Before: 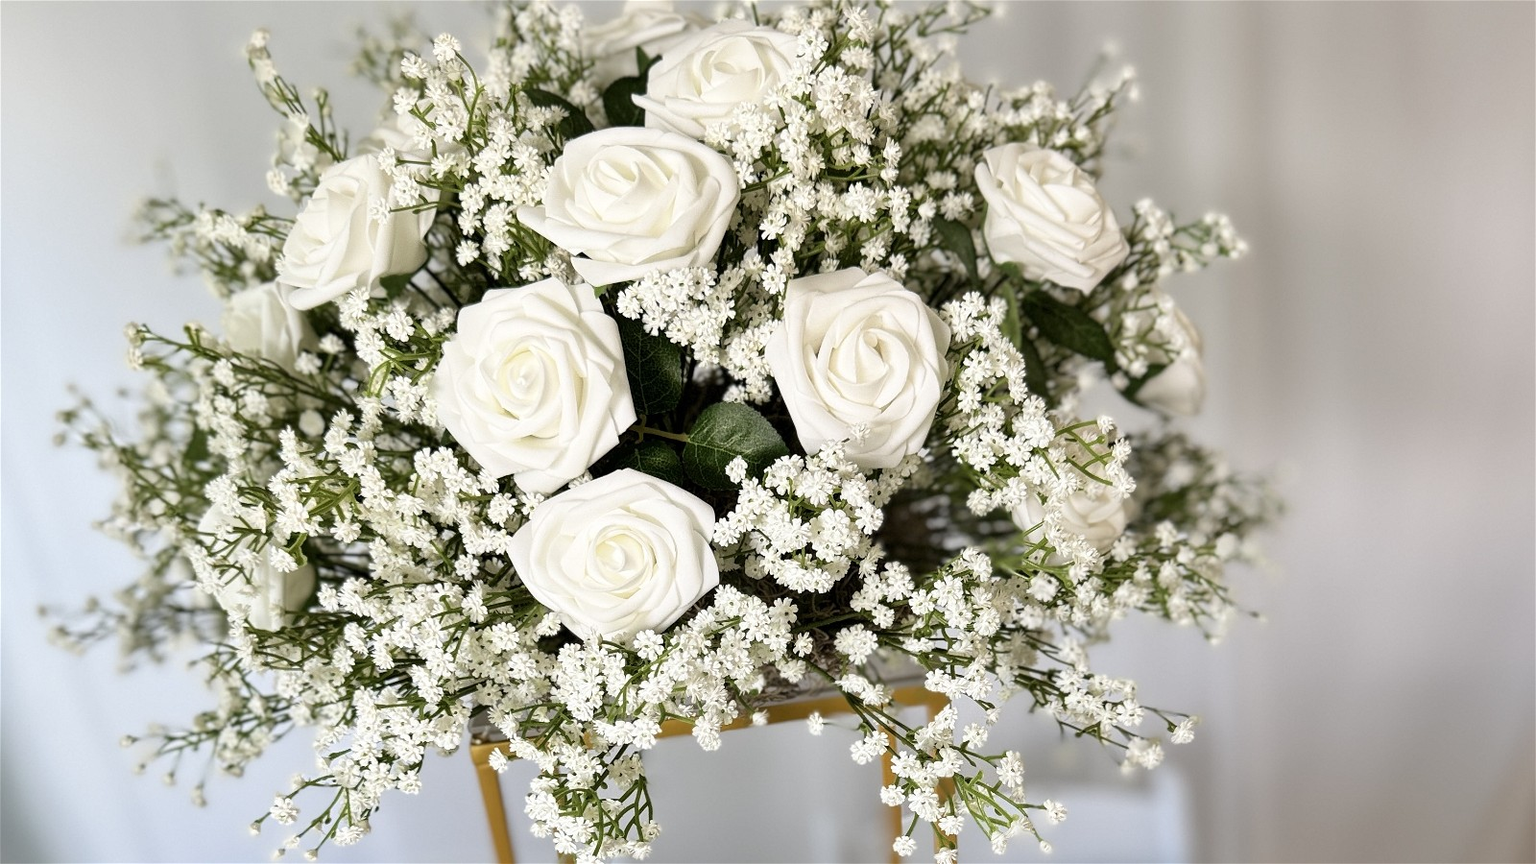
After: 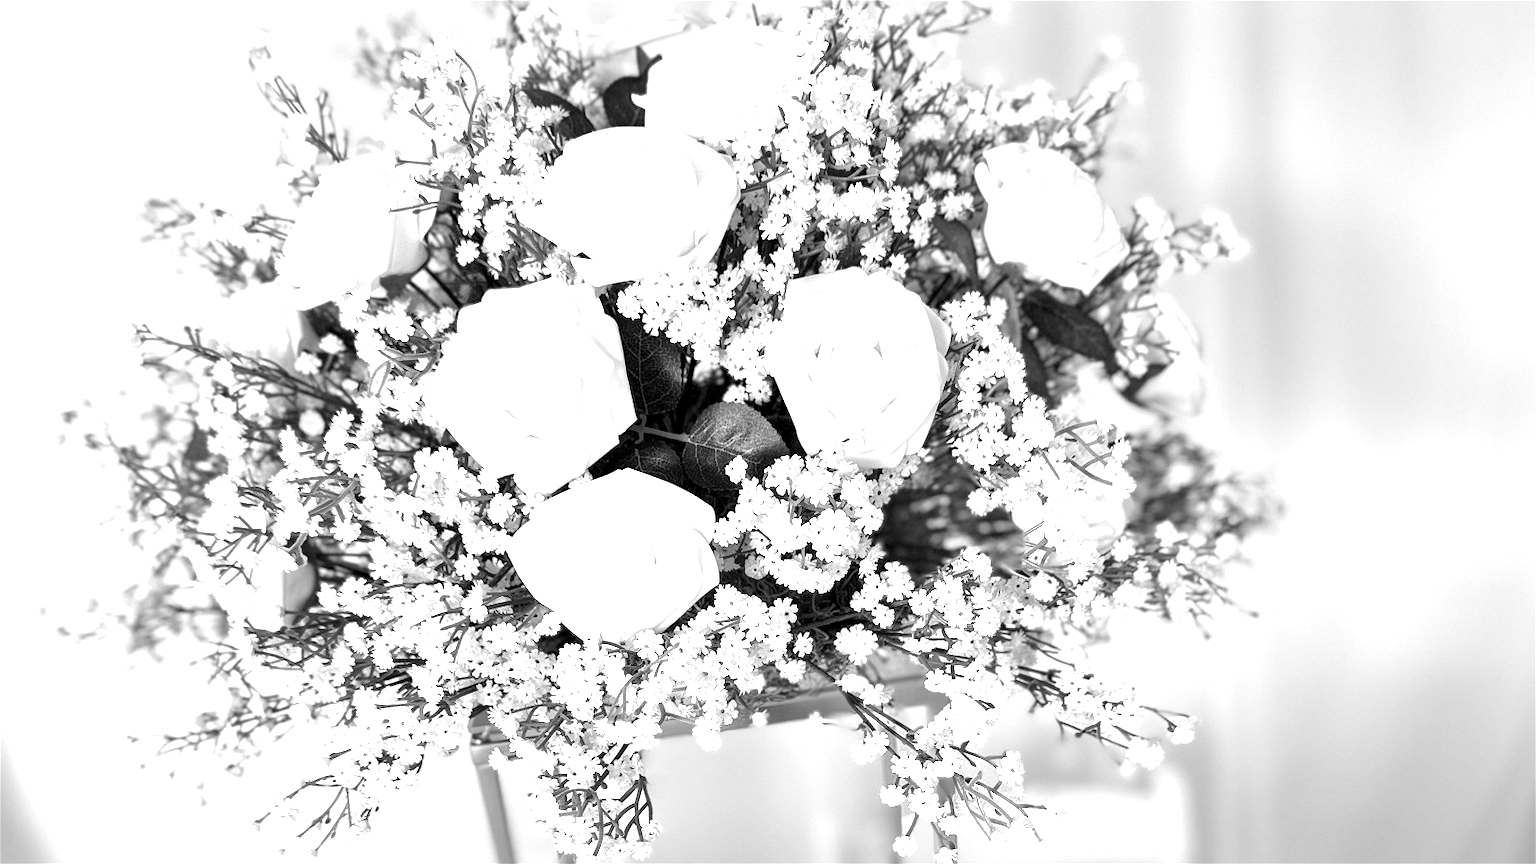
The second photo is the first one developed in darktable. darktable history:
exposure: black level correction 0.001, exposure 1.044 EV, compensate highlight preservation false
color zones: curves: ch1 [(0, -0.014) (0.143, -0.013) (0.286, -0.013) (0.429, -0.016) (0.571, -0.019) (0.714, -0.015) (0.857, 0.002) (1, -0.014)]
